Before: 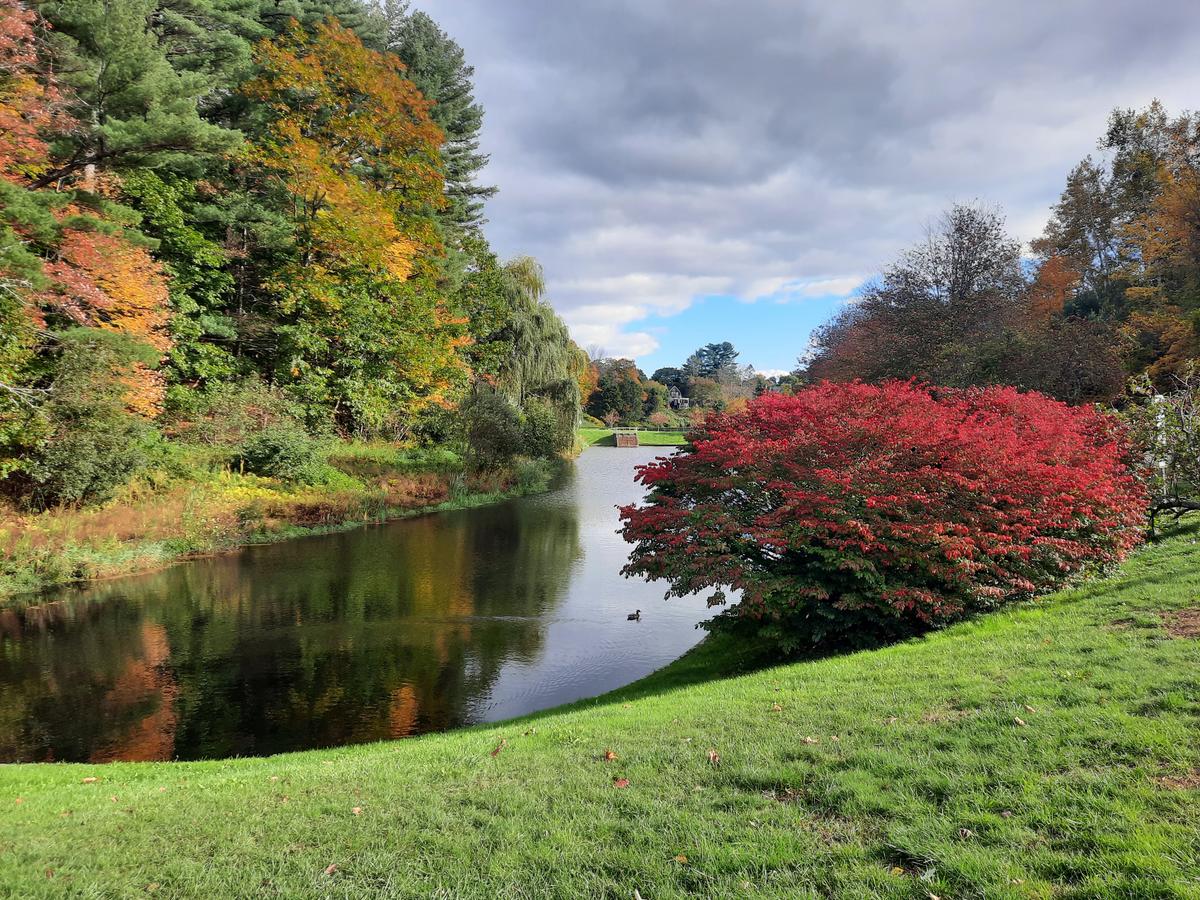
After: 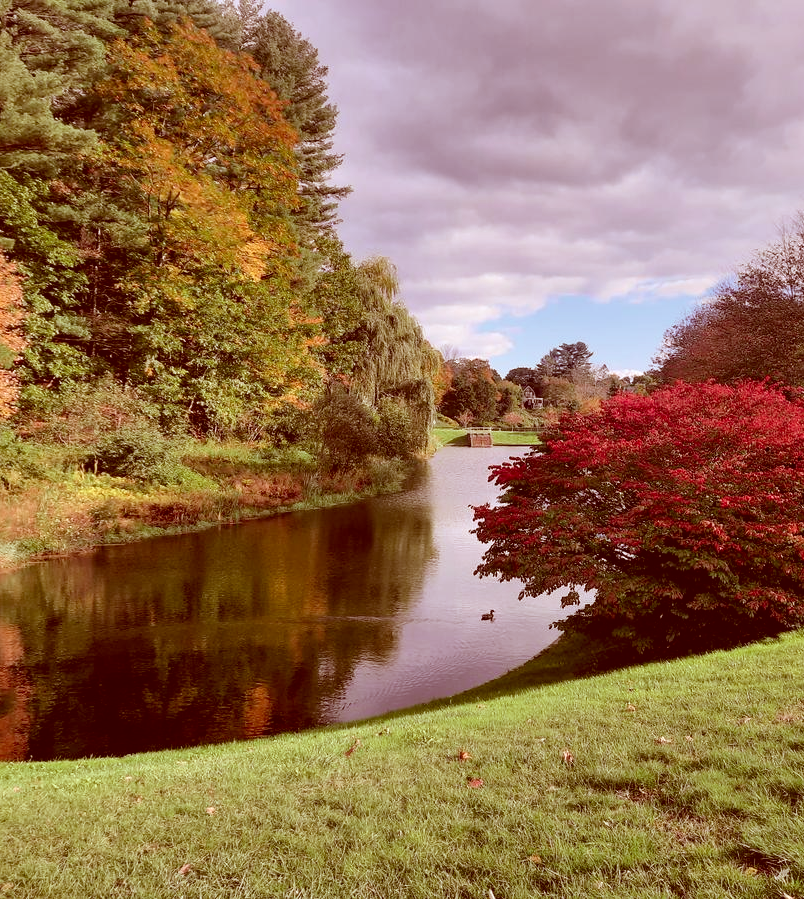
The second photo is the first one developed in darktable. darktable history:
color correction: highlights a* 9.45, highlights b* 8.63, shadows a* 39.61, shadows b* 39.85, saturation 0.795
color calibration: illuminant F (fluorescent), F source F9 (Cool White Deluxe 4150 K) – high CRI, x 0.375, y 0.373, temperature 4149.52 K
contrast brightness saturation: contrast 0.049
crop and rotate: left 12.247%, right 20.751%
